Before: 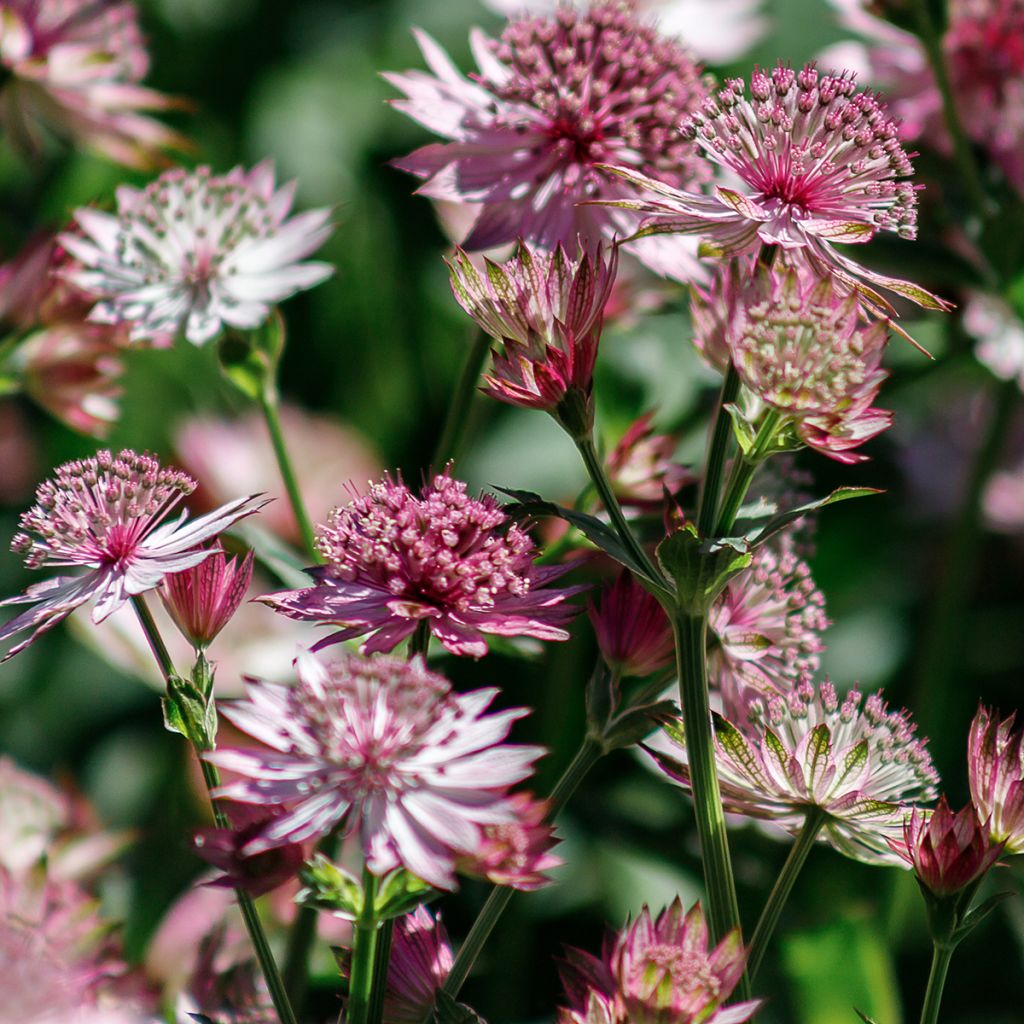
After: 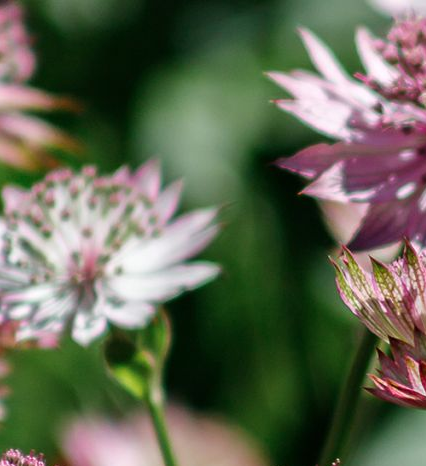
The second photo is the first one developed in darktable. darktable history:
crop and rotate: left 11.202%, top 0.056%, right 47.19%, bottom 54.358%
